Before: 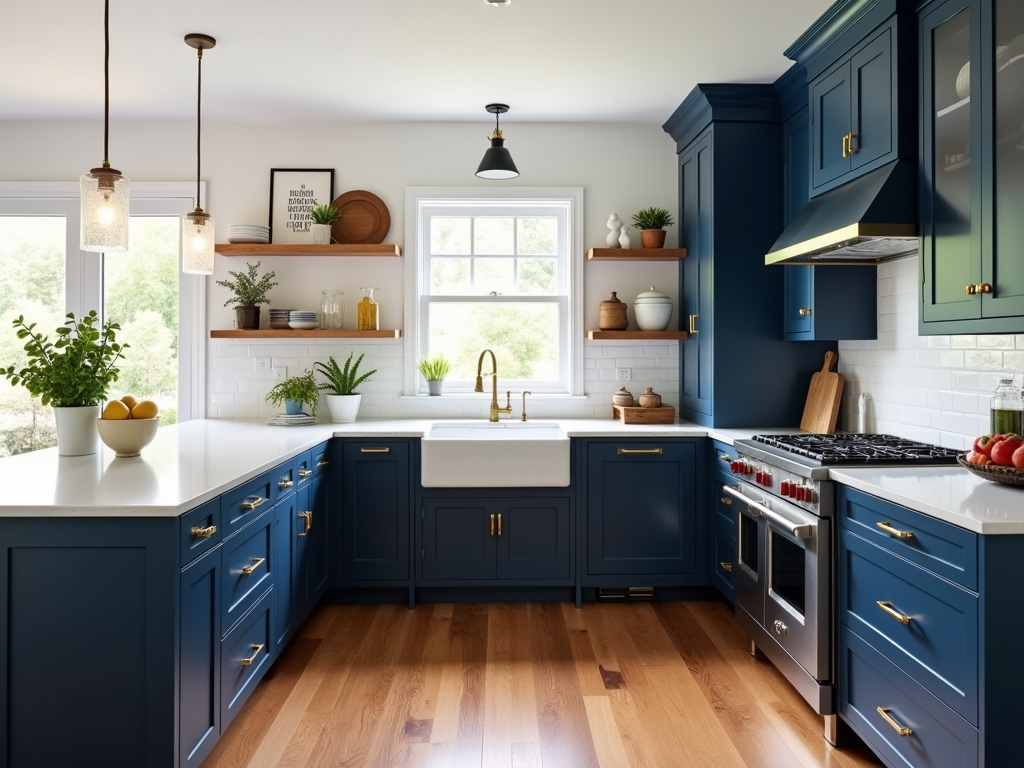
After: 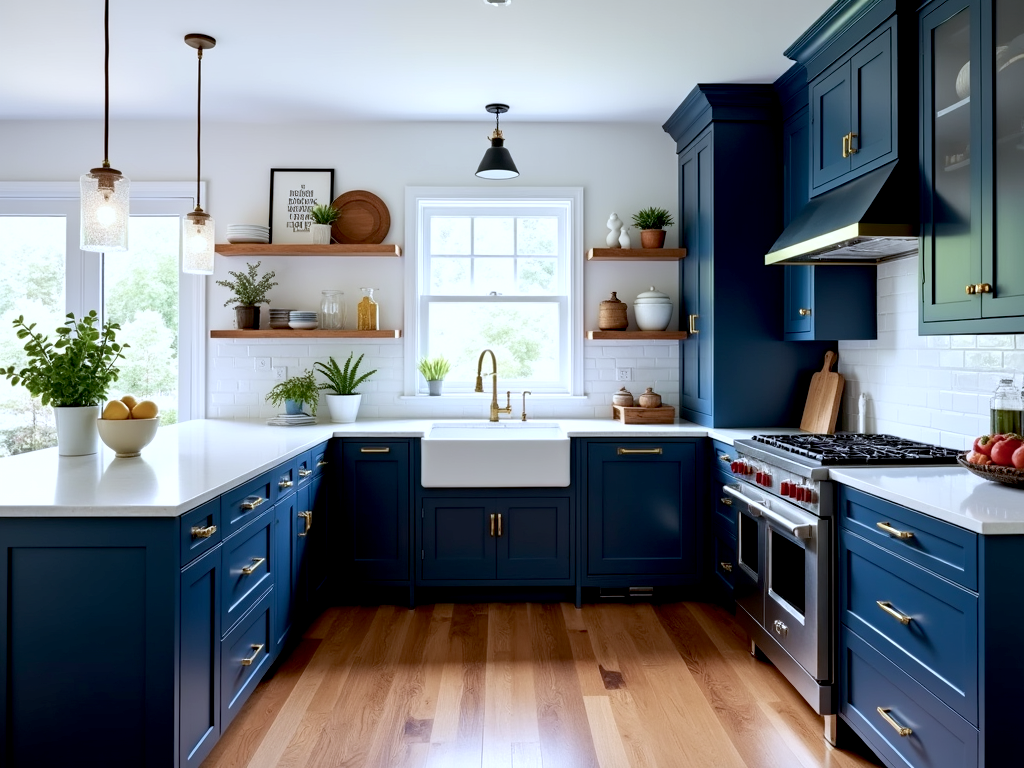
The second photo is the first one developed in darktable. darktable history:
exposure: black level correction 0.009, exposure 0.119 EV, compensate highlight preservation false
color calibration: illuminant as shot in camera, x 0.369, y 0.376, temperature 4328.46 K, gamut compression 3
